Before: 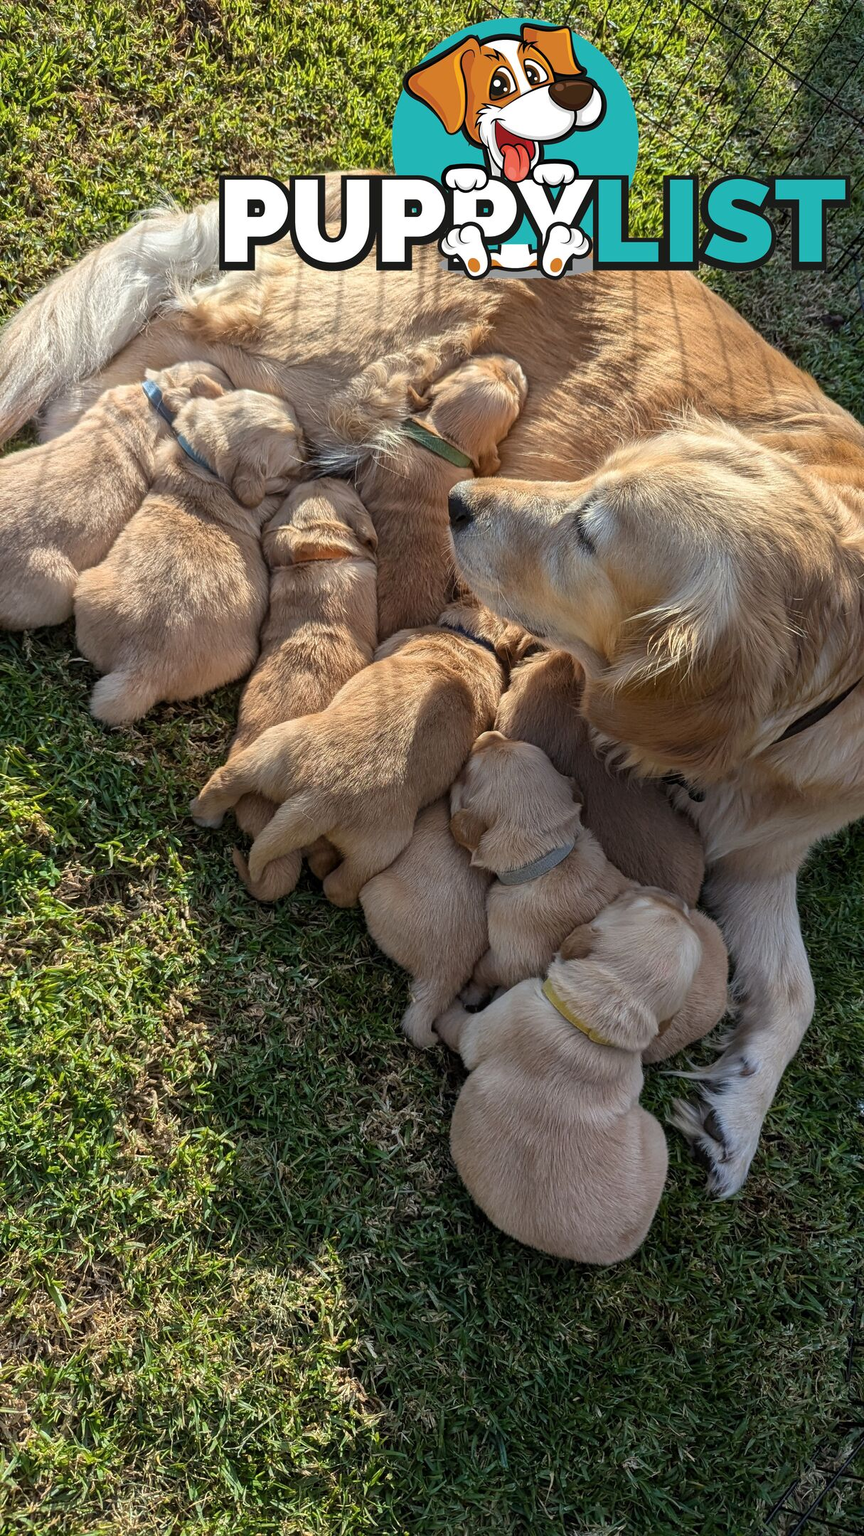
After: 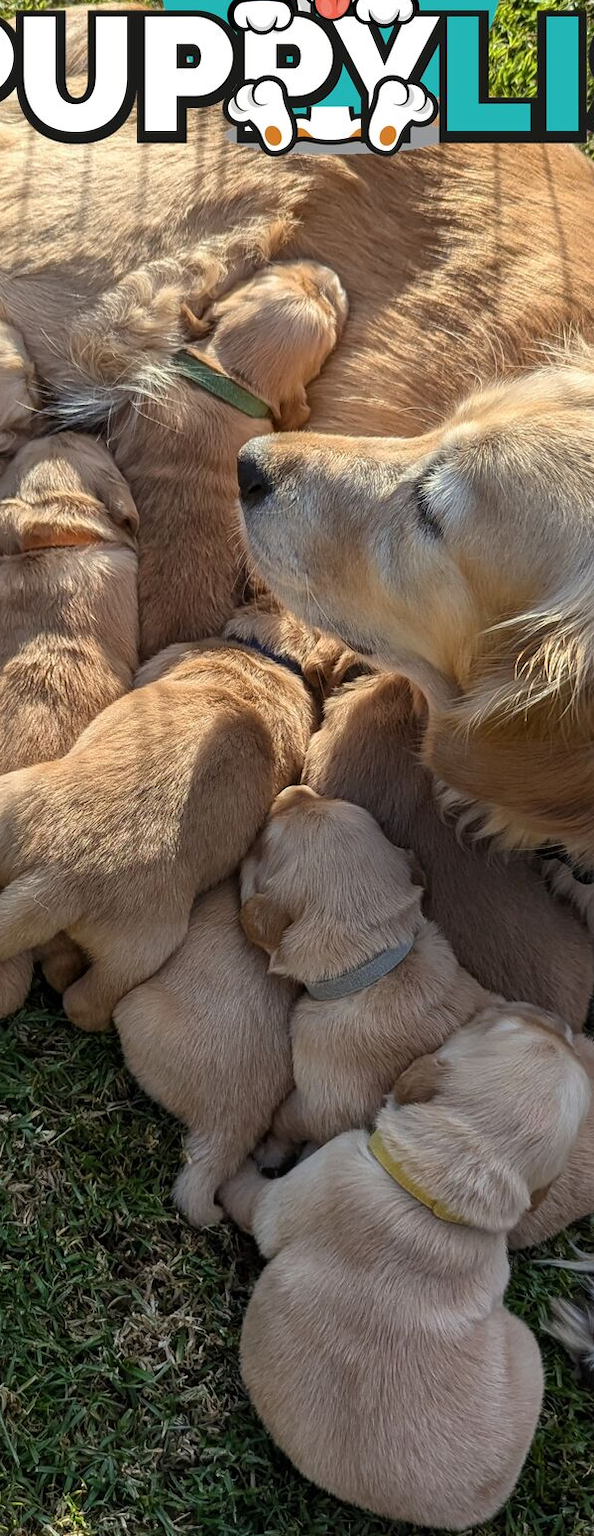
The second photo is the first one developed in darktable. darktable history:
crop: left 32.189%, top 10.95%, right 18.356%, bottom 17.321%
